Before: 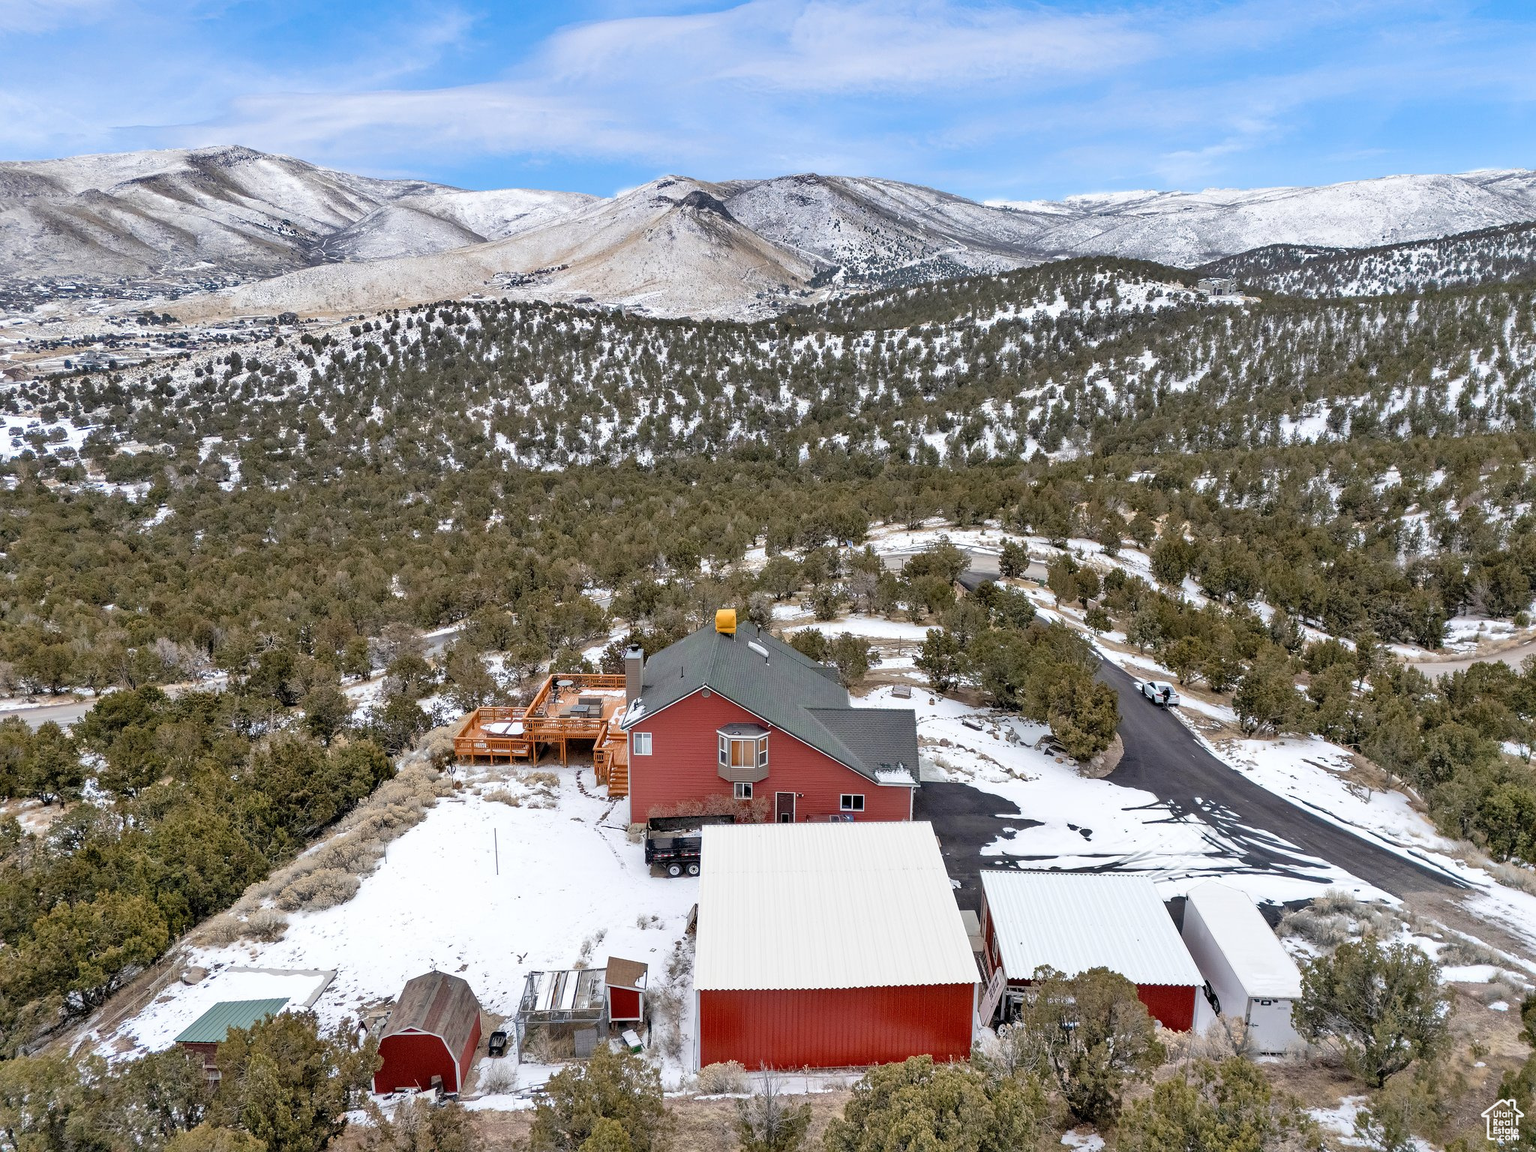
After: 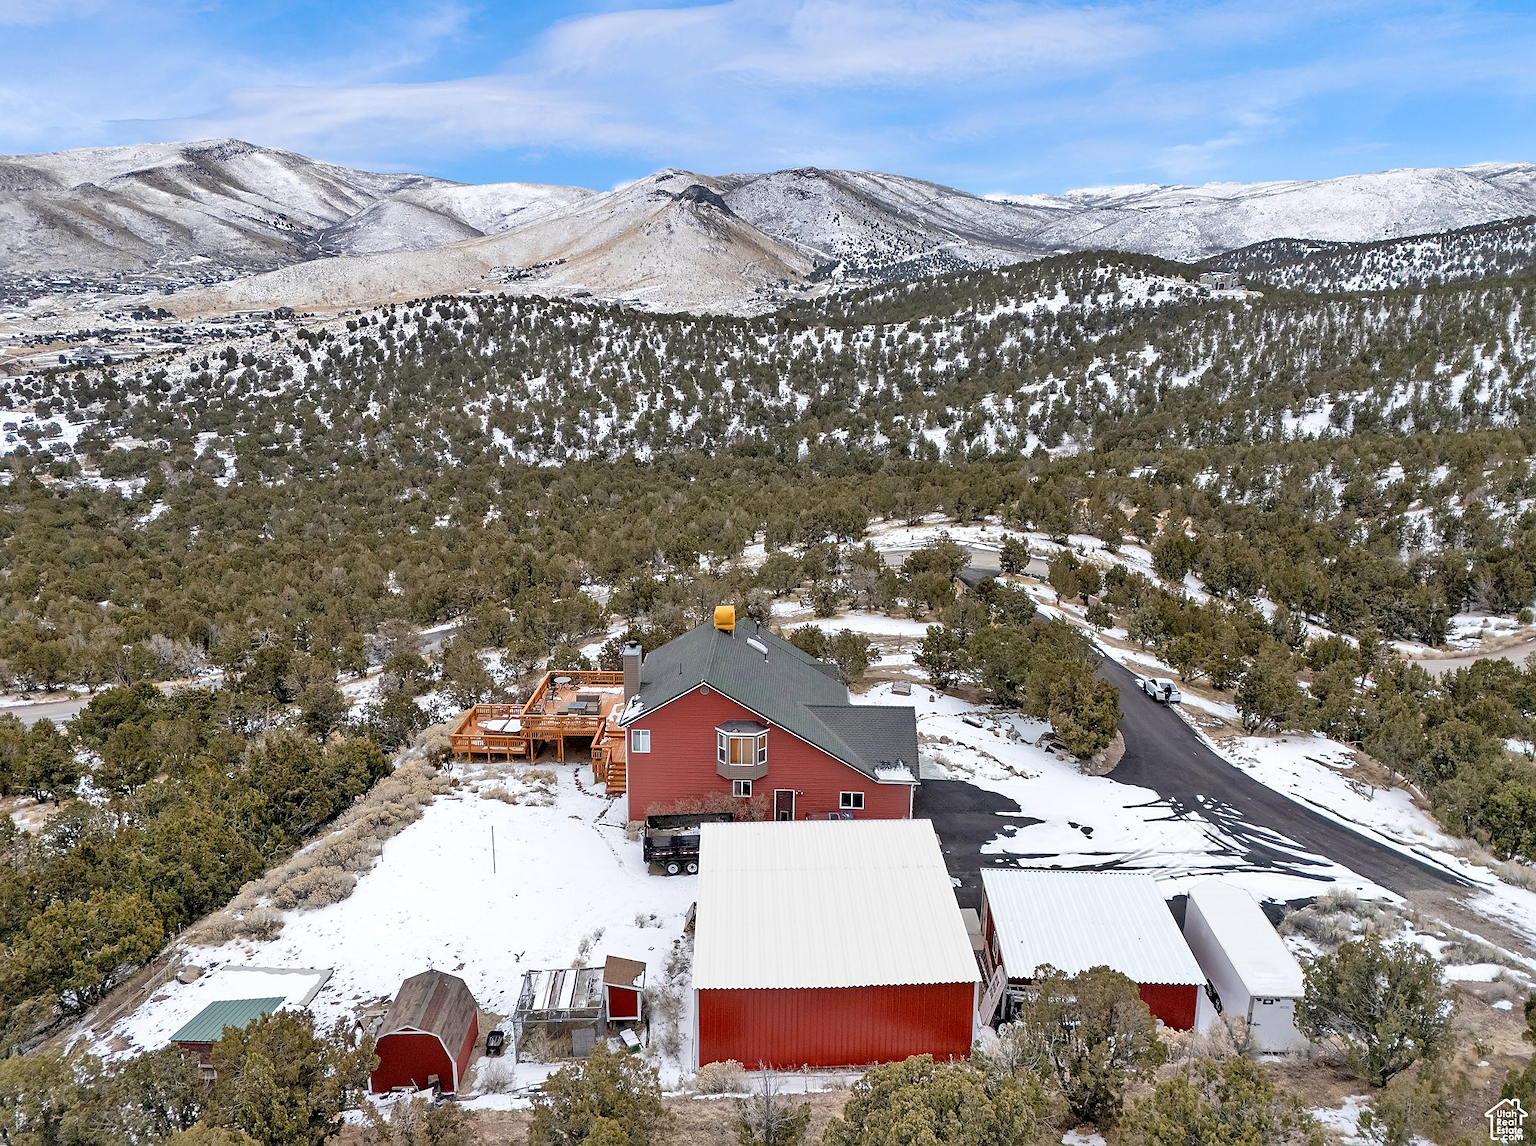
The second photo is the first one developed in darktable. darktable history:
crop: left 0.412%, top 0.67%, right 0.219%, bottom 0.425%
sharpen: radius 1.826, amount 0.4, threshold 1.703
